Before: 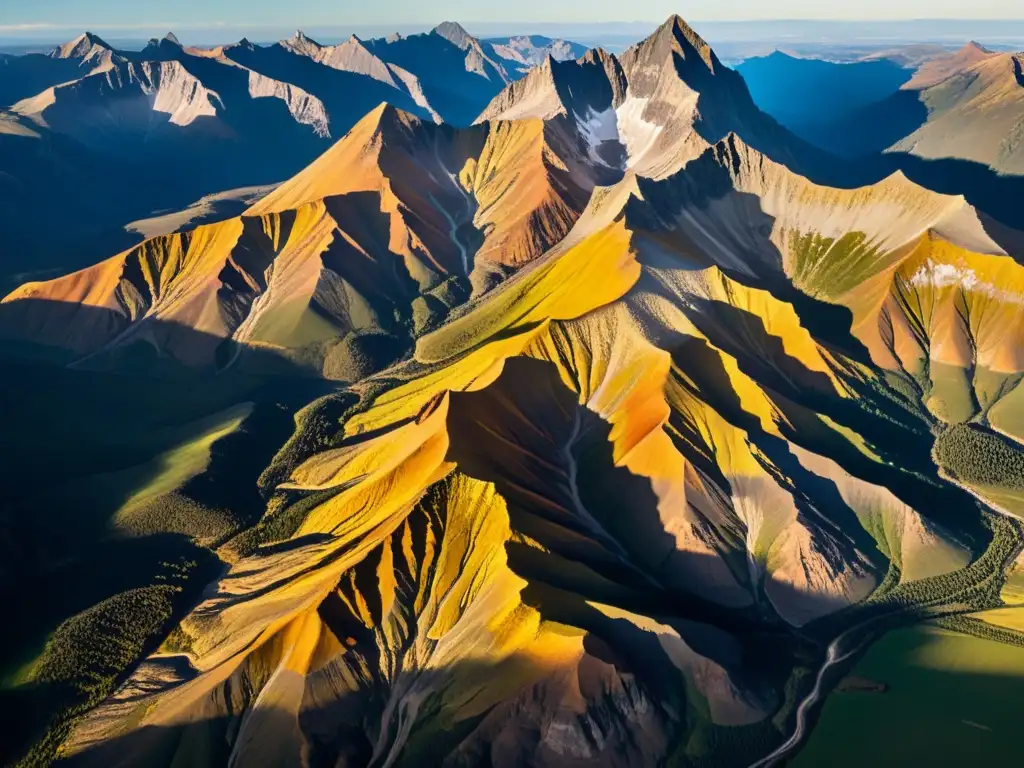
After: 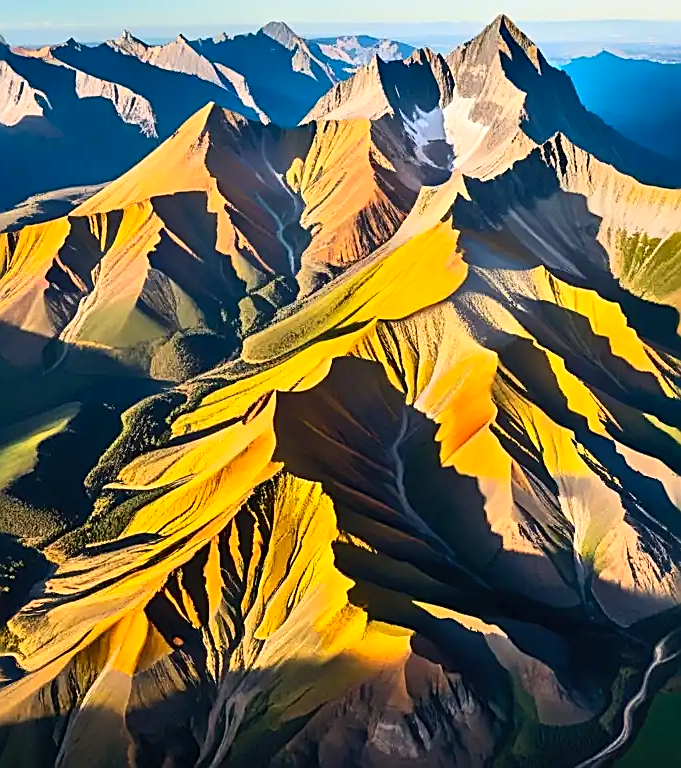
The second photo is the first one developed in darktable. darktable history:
contrast brightness saturation: contrast 0.2, brightness 0.16, saturation 0.22
crop: left 16.899%, right 16.556%
sharpen: amount 0.901
